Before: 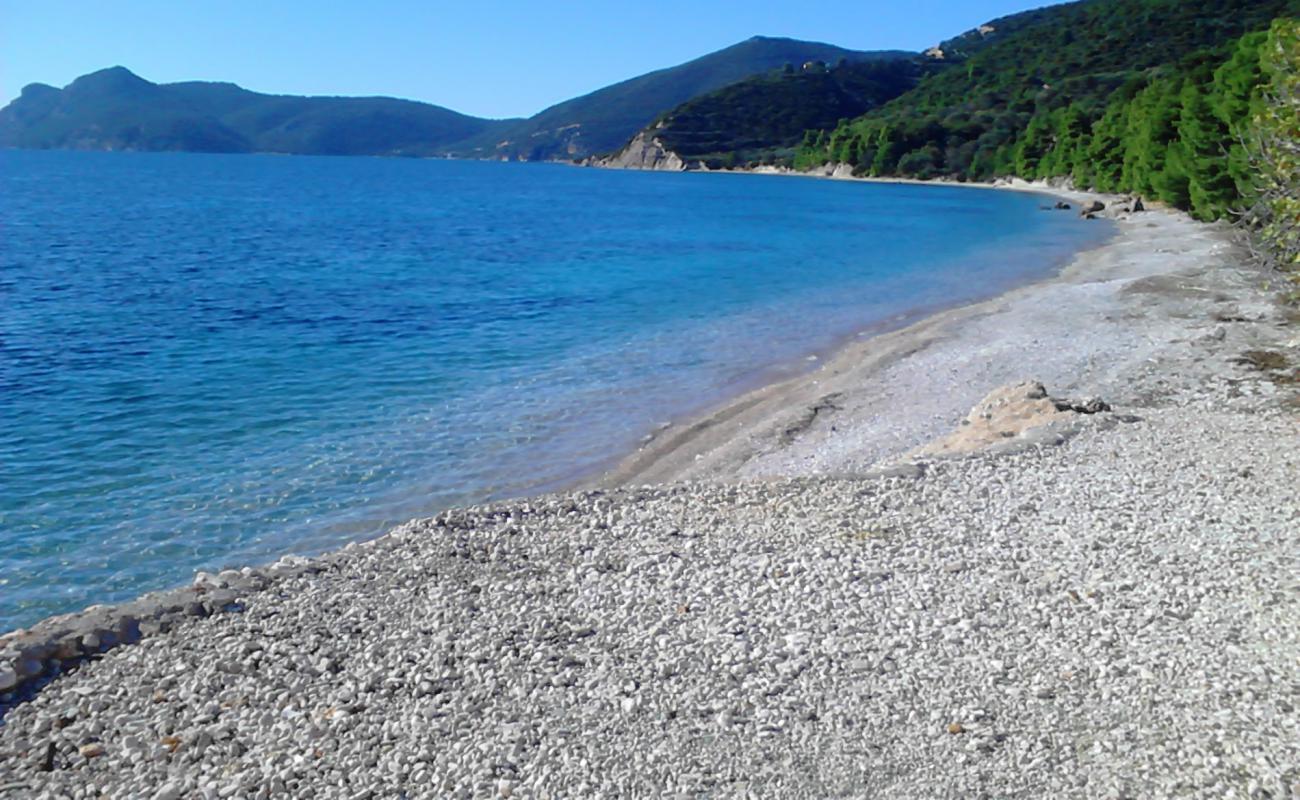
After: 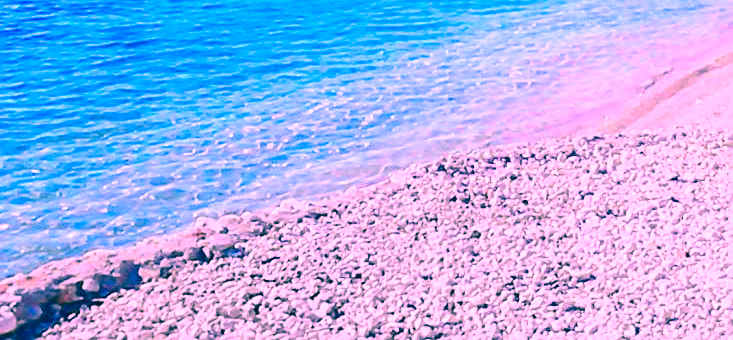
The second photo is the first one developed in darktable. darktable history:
exposure: black level correction 0, exposure 0.7 EV, compensate exposure bias true, compensate highlight preservation false
rgb levels: preserve colors max RGB
crop: top 44.483%, right 43.593%, bottom 12.892%
white balance: red 1.188, blue 1.11
sharpen: on, module defaults
color correction: highlights a* 17.03, highlights b* 0.205, shadows a* -15.38, shadows b* -14.56, saturation 1.5
tone curve: curves: ch0 [(0, 0.024) (0.049, 0.038) (0.176, 0.162) (0.311, 0.337) (0.416, 0.471) (0.565, 0.658) (0.817, 0.911) (1, 1)]; ch1 [(0, 0) (0.339, 0.358) (0.445, 0.439) (0.476, 0.47) (0.504, 0.504) (0.53, 0.511) (0.557, 0.558) (0.627, 0.664) (0.728, 0.786) (1, 1)]; ch2 [(0, 0) (0.327, 0.324) (0.417, 0.44) (0.46, 0.453) (0.502, 0.504) (0.526, 0.52) (0.549, 0.561) (0.619, 0.657) (0.76, 0.765) (1, 1)], color space Lab, independent channels, preserve colors none
